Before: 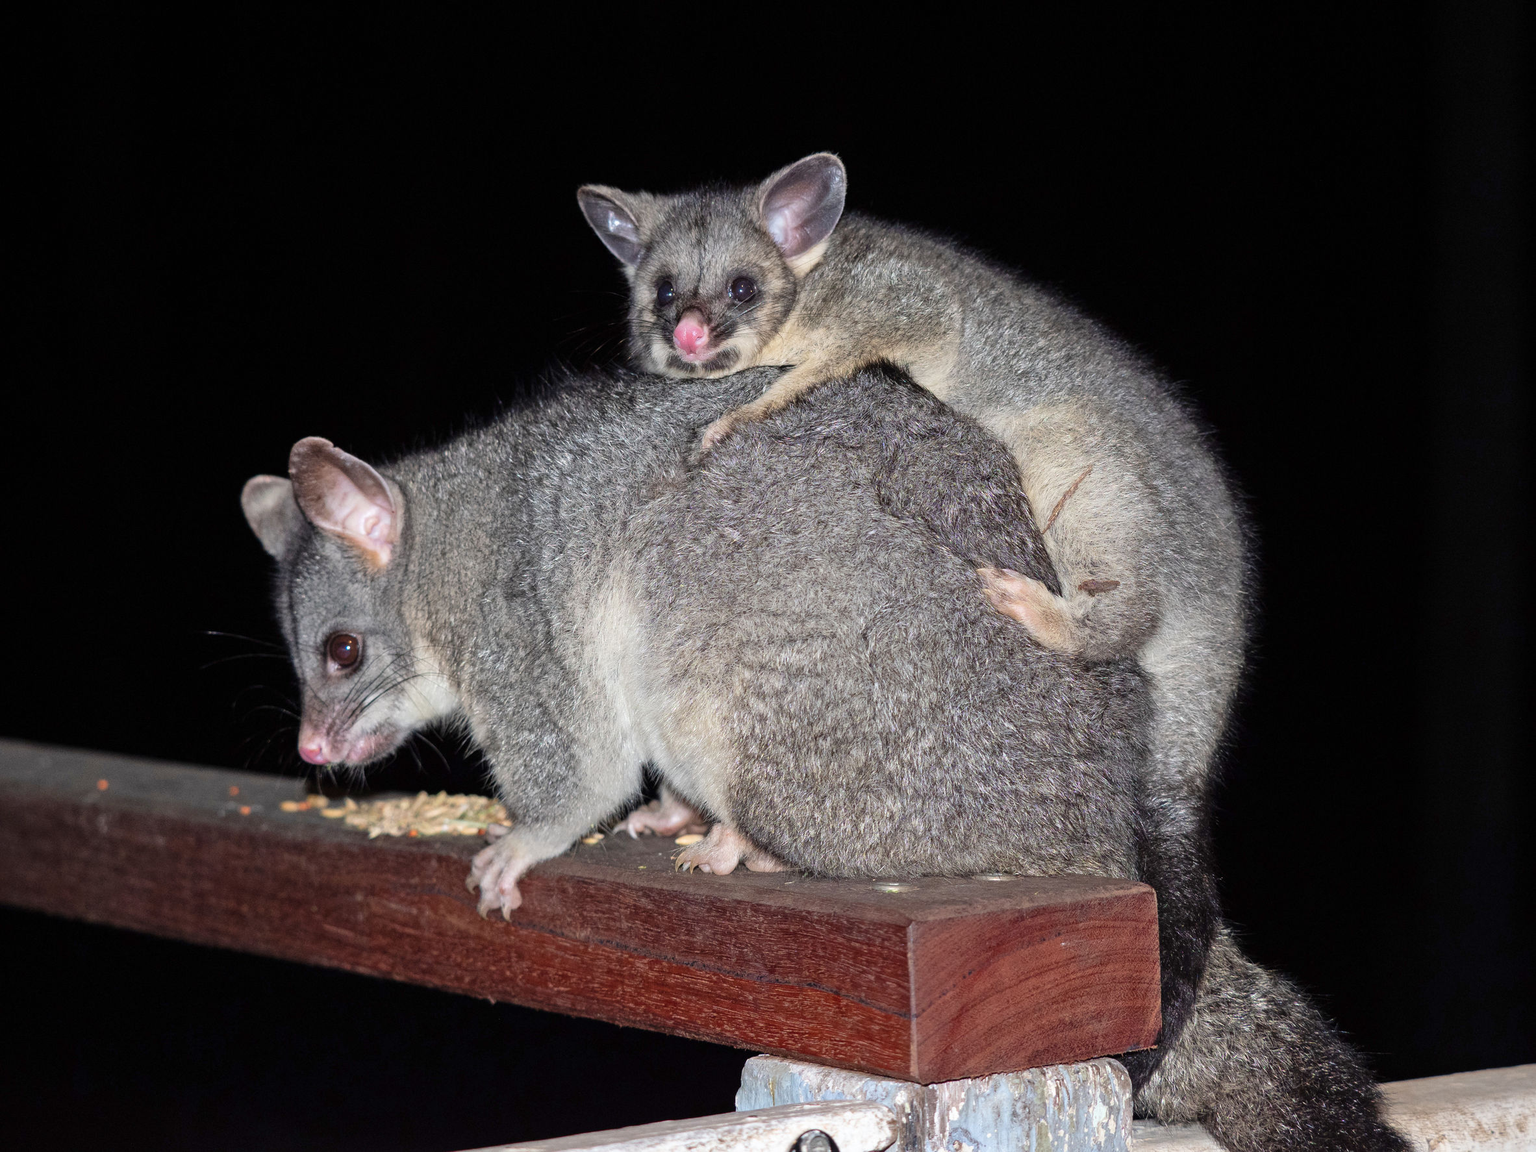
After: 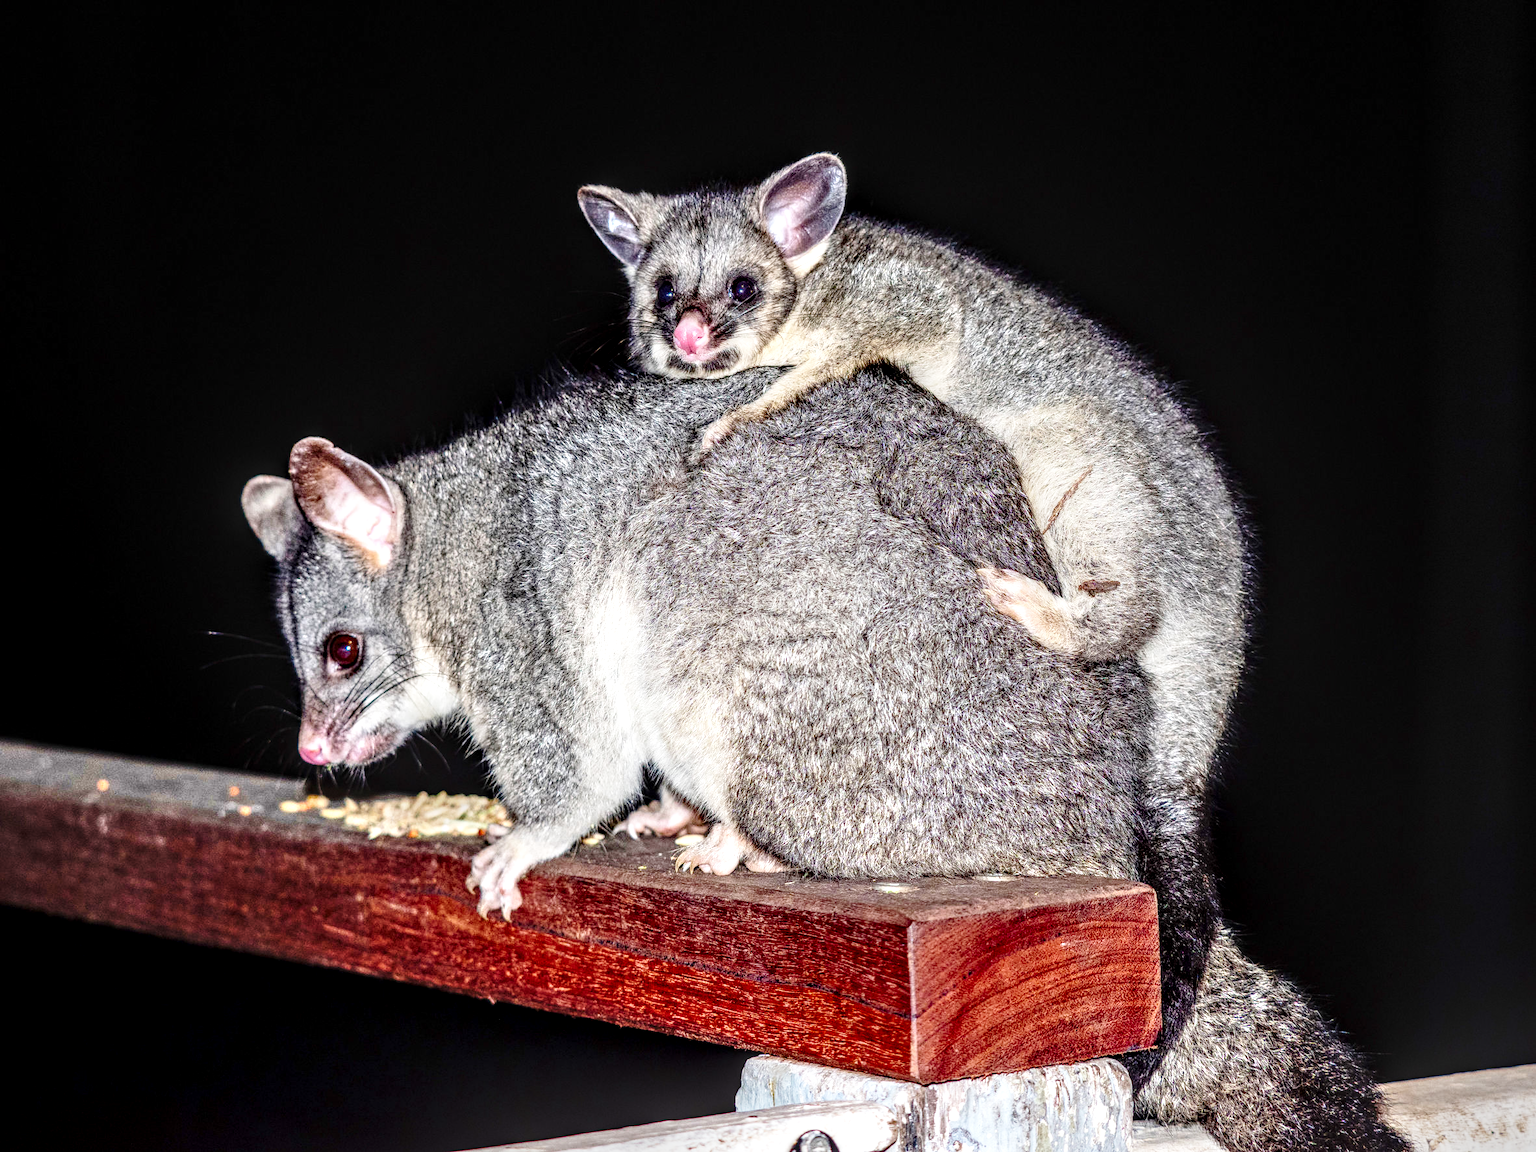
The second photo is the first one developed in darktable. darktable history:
base curve: curves: ch0 [(0, 0) (0.028, 0.03) (0.121, 0.232) (0.46, 0.748) (0.859, 0.968) (1, 1)], preserve colors none
local contrast: highlights 0%, shadows 0%, detail 182%
contrast brightness saturation: contrast 0.14
color balance rgb: perceptual saturation grading › global saturation 20%, perceptual saturation grading › highlights -25%, perceptual saturation grading › shadows 50%
